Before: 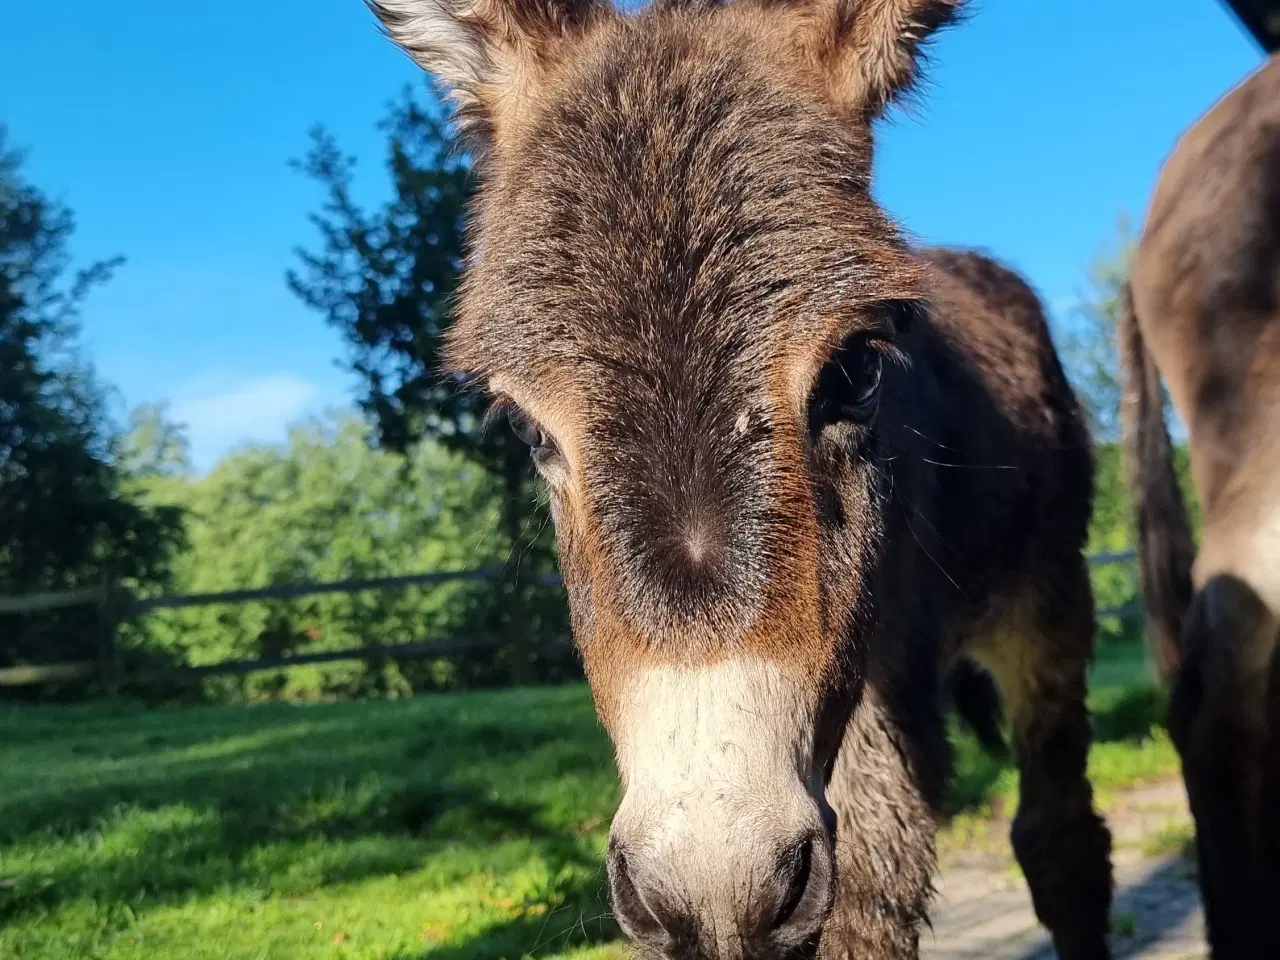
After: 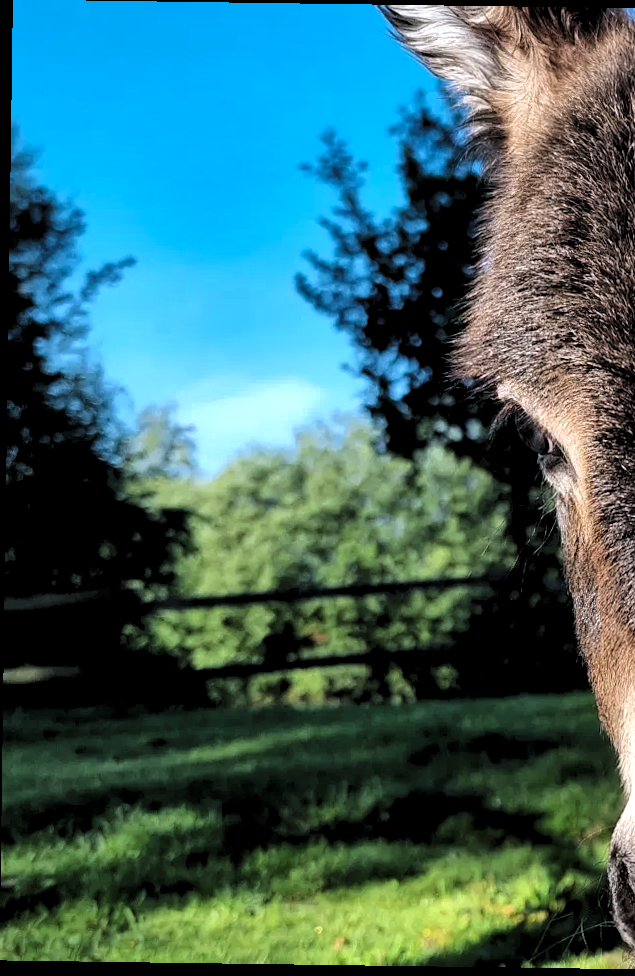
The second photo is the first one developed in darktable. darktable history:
rotate and perspective: rotation 0.8°, automatic cropping off
shadows and highlights: shadows 20.91, highlights -82.73, soften with gaussian
crop and rotate: left 0%, top 0%, right 50.845%
levels: levels [0.182, 0.542, 0.902]
color correction: highlights a* -0.772, highlights b* -8.92
